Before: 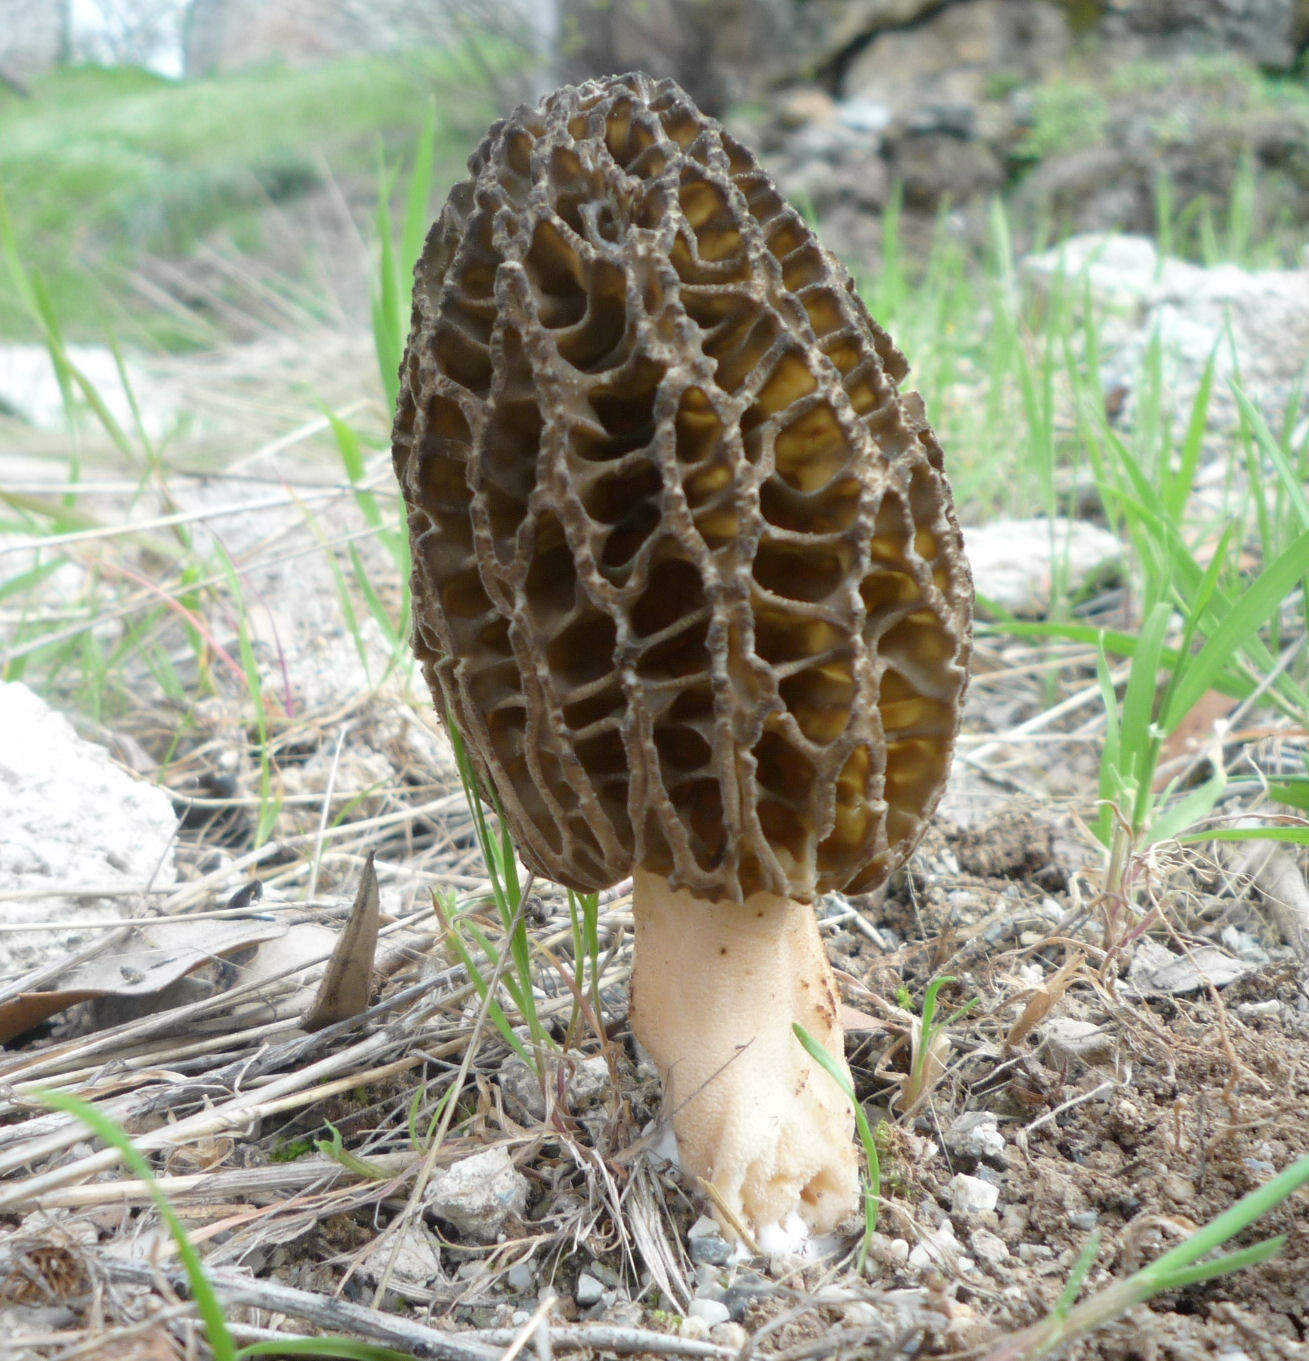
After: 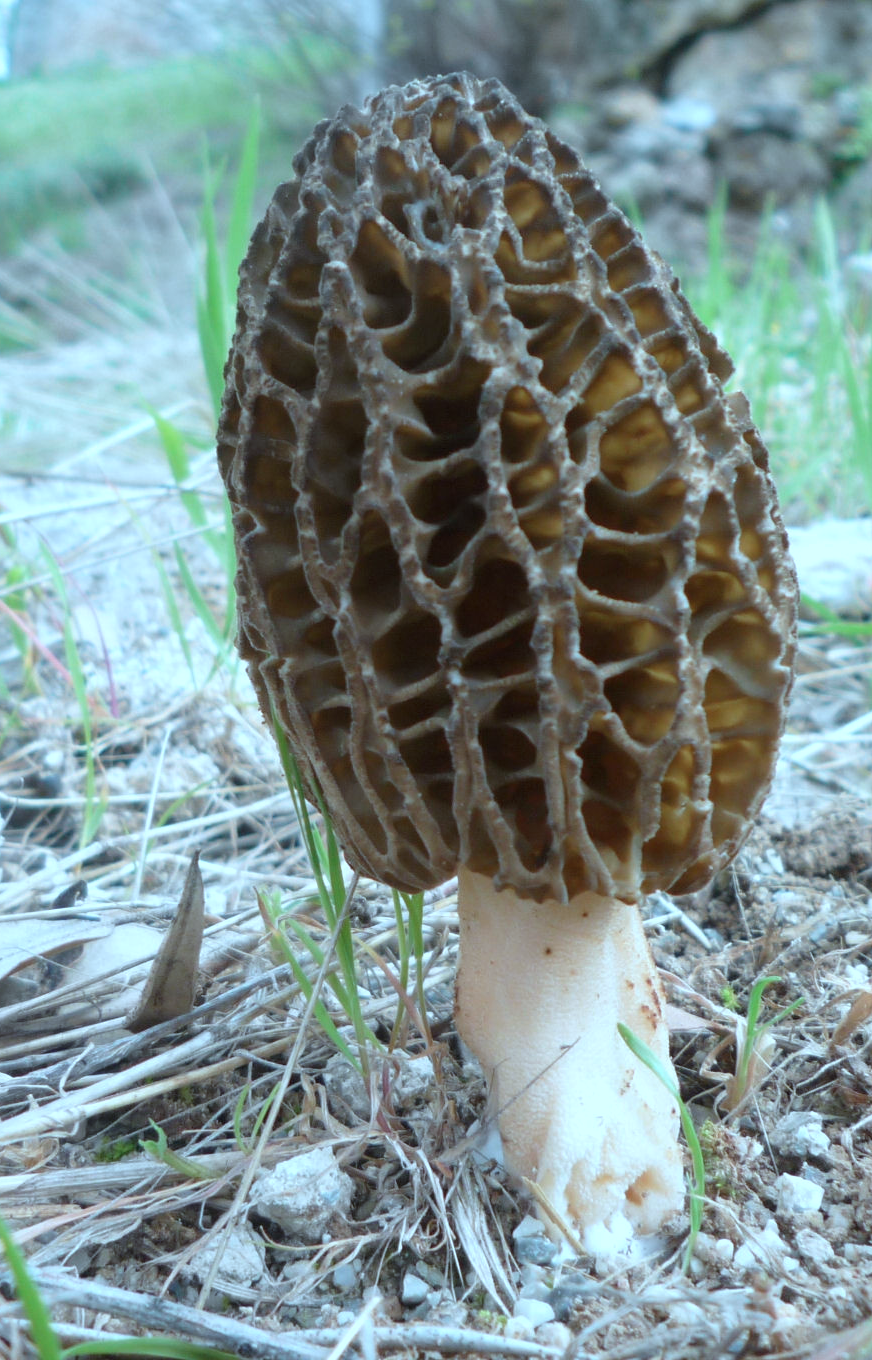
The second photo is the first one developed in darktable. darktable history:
crop and rotate: left 13.373%, right 19.982%
color correction: highlights a* -9.85, highlights b* -20.92
